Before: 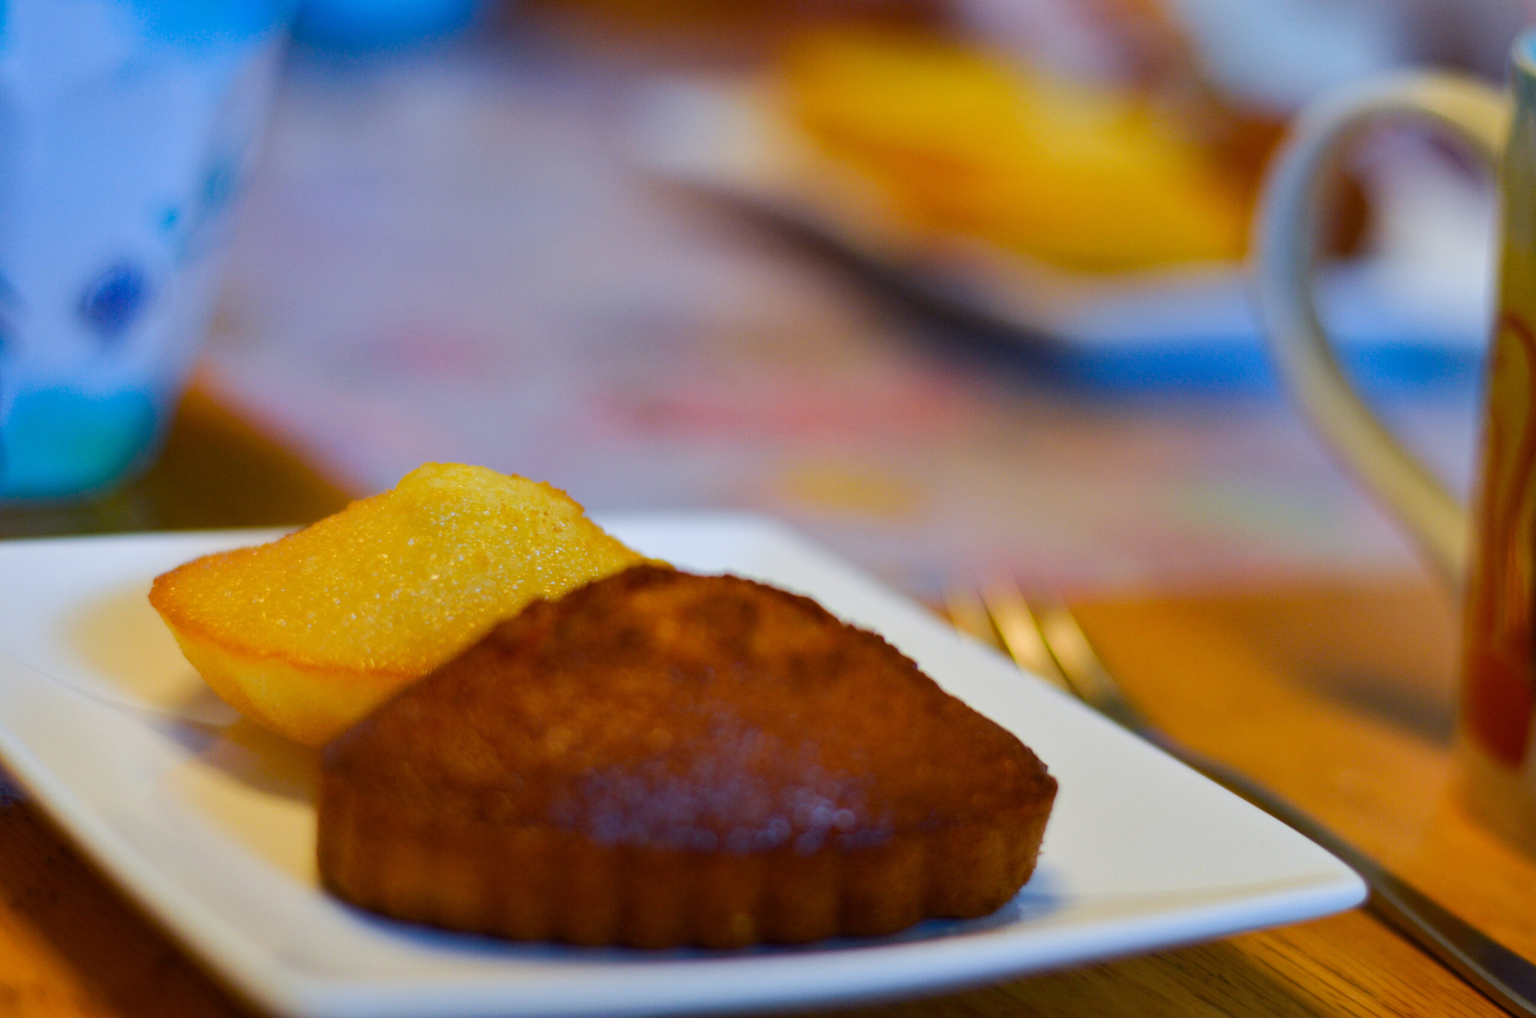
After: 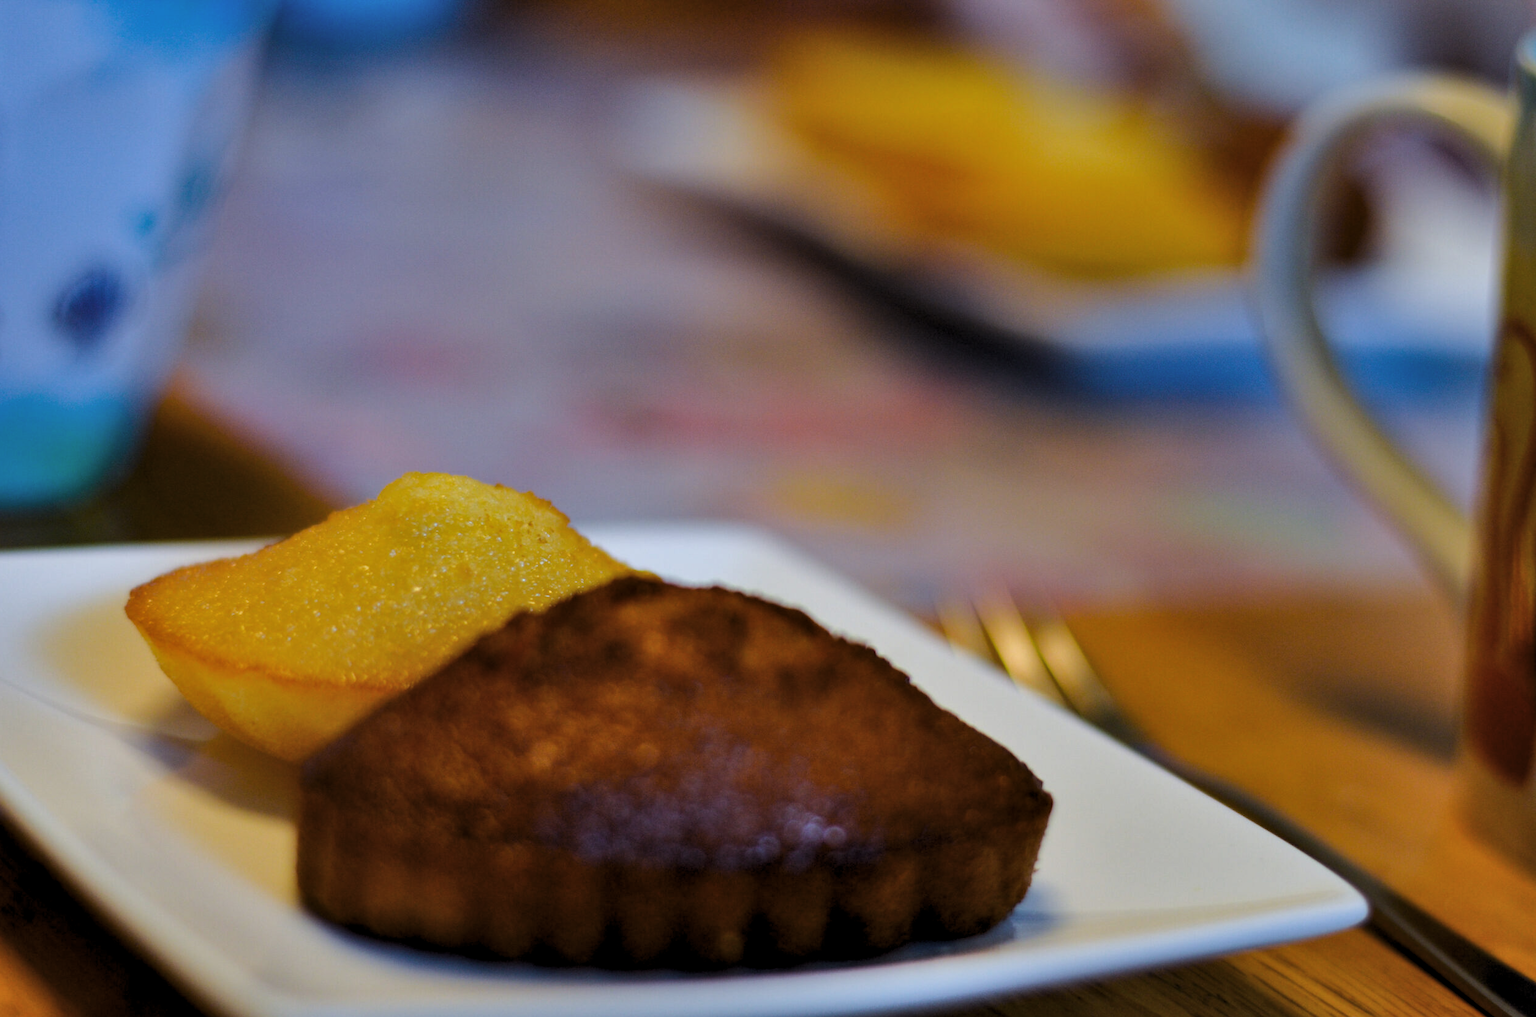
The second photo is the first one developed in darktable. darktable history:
levels: levels [0.116, 0.574, 1]
bloom: size 15%, threshold 97%, strength 7%
crop: left 1.743%, right 0.268%, bottom 2.011%
shadows and highlights: soften with gaussian
